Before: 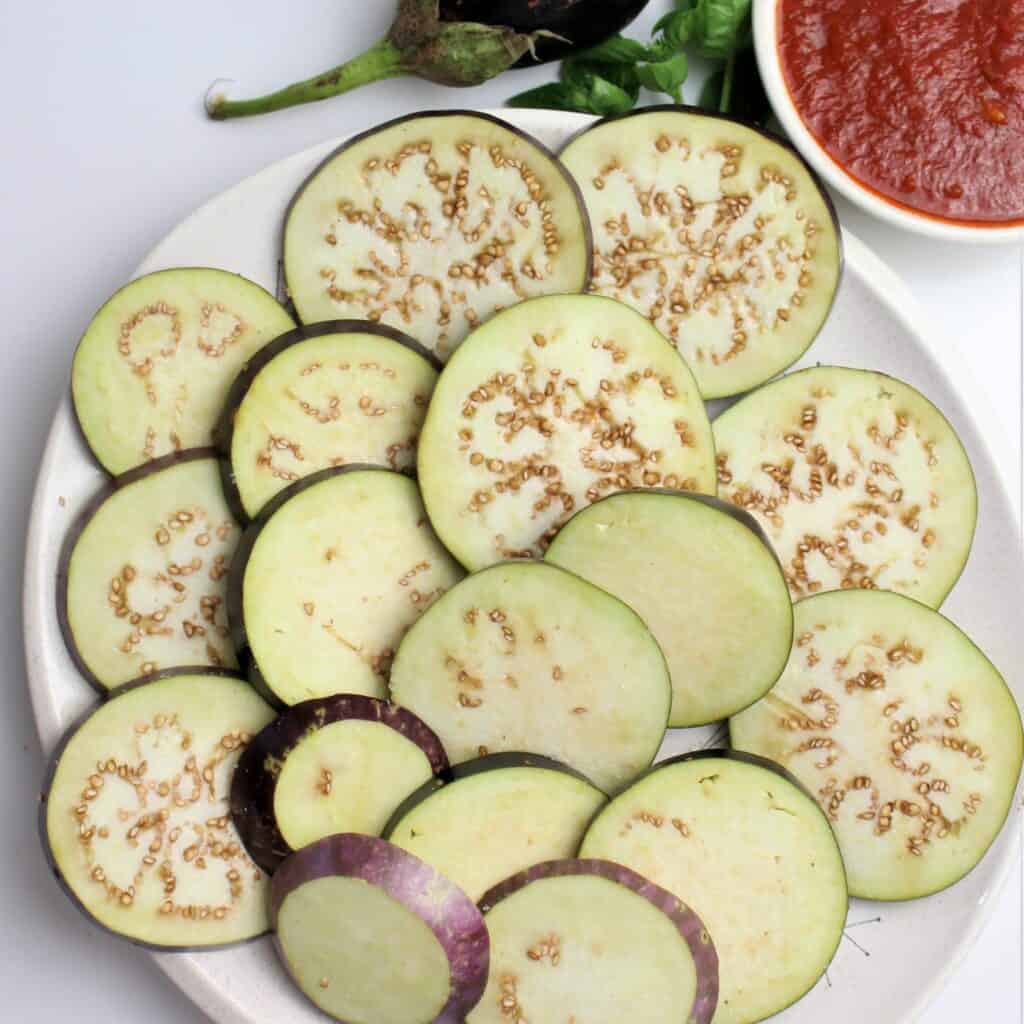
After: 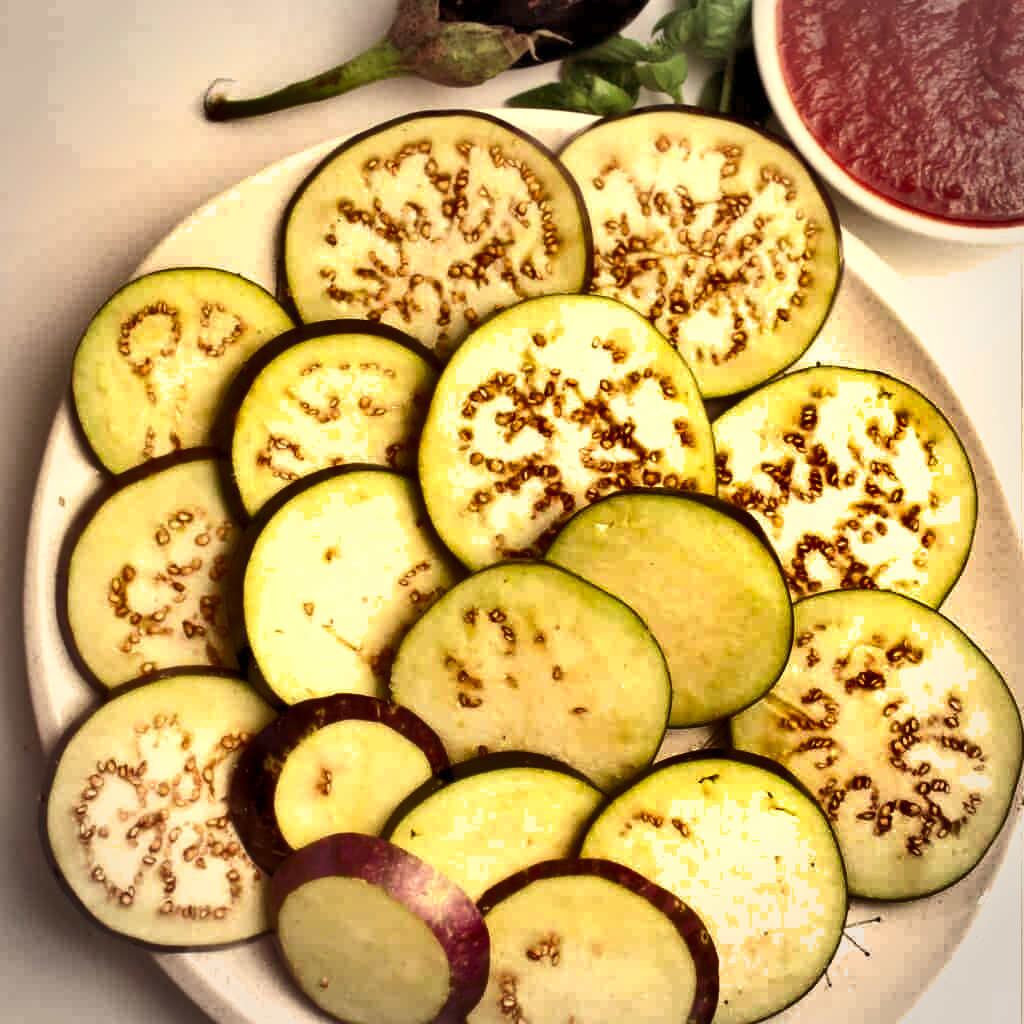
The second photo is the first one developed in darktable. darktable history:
exposure: black level correction 0.001, exposure 0.5 EV, compensate exposure bias true, compensate highlight preservation false
vignetting: fall-off radius 45%, brightness -0.33
shadows and highlights: white point adjustment -3.64, highlights -63.34, highlights color adjustment 42%, soften with gaussian
white balance: red 1.138, green 0.996, blue 0.812
rgb levels: mode RGB, independent channels, levels [[0, 0.474, 1], [0, 0.5, 1], [0, 0.5, 1]]
